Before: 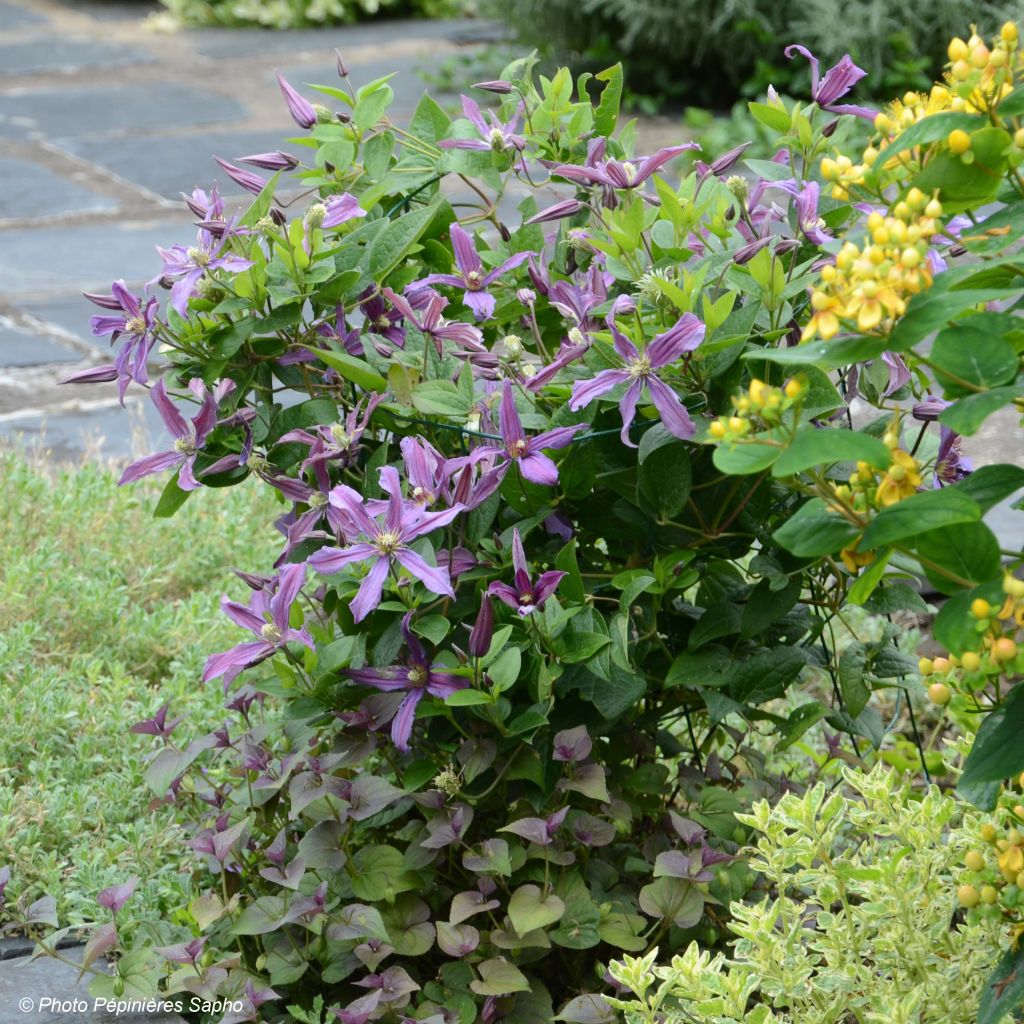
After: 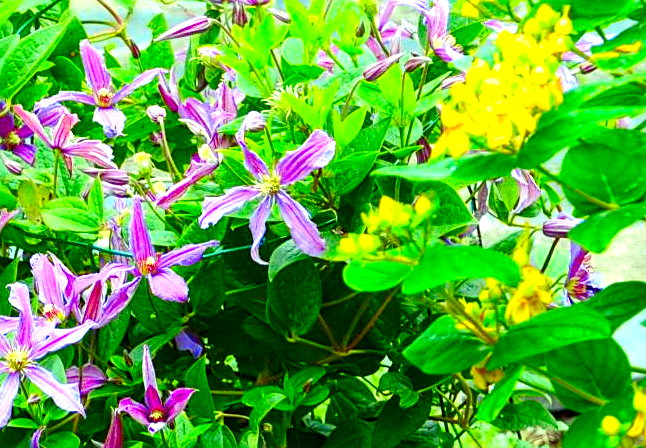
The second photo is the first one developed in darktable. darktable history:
color correction: highlights a* -11.16, highlights b* 9.86, saturation 1.71
tone equalizer: -8 EV -1.07 EV, -7 EV -0.978 EV, -6 EV -0.873 EV, -5 EV -0.544 EV, -3 EV 0.546 EV, -2 EV 0.848 EV, -1 EV 1.01 EV, +0 EV 1.06 EV
color balance rgb: linear chroma grading › global chroma 19.175%, perceptual saturation grading › global saturation 20%, perceptual saturation grading › highlights -24.736%, perceptual saturation grading › shadows 49.634%, hue shift -3.12°, contrast -21.684%
crop: left 36.21%, top 17.968%, right 0.671%, bottom 38.233%
sharpen: on, module defaults
exposure: black level correction 0, exposure 0.696 EV, compensate highlight preservation false
local contrast: on, module defaults
contrast brightness saturation: brightness -0.097
